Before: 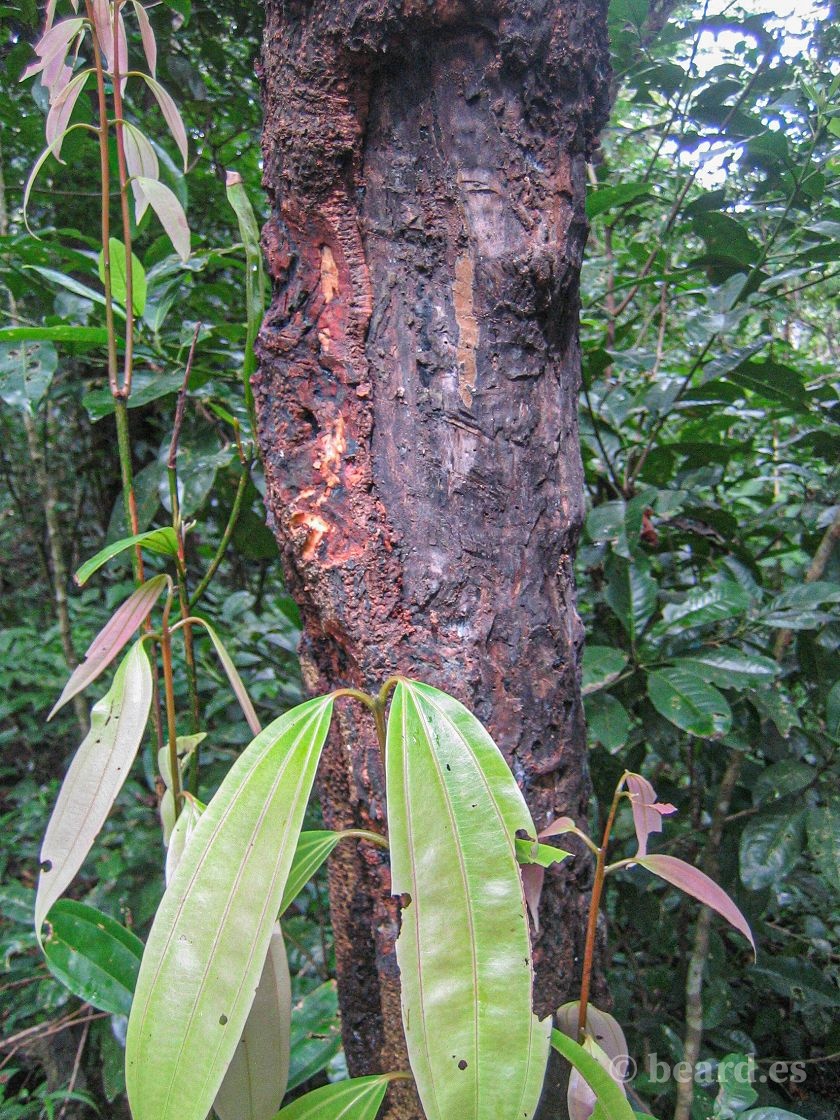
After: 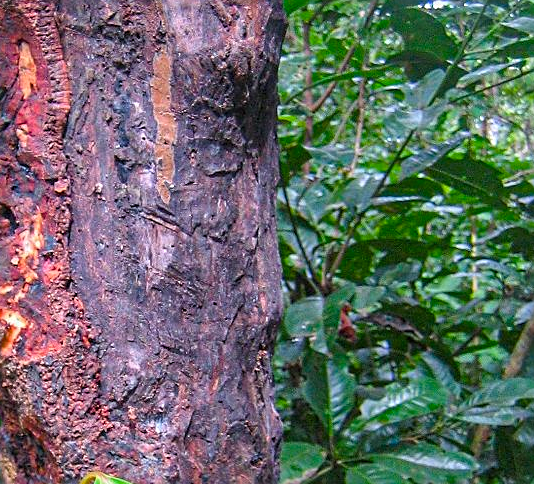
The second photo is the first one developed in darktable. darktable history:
crop: left 36.005%, top 18.293%, right 0.31%, bottom 38.444%
color balance rgb: linear chroma grading › global chroma 15%, perceptual saturation grading › global saturation 30%
sharpen: on, module defaults
